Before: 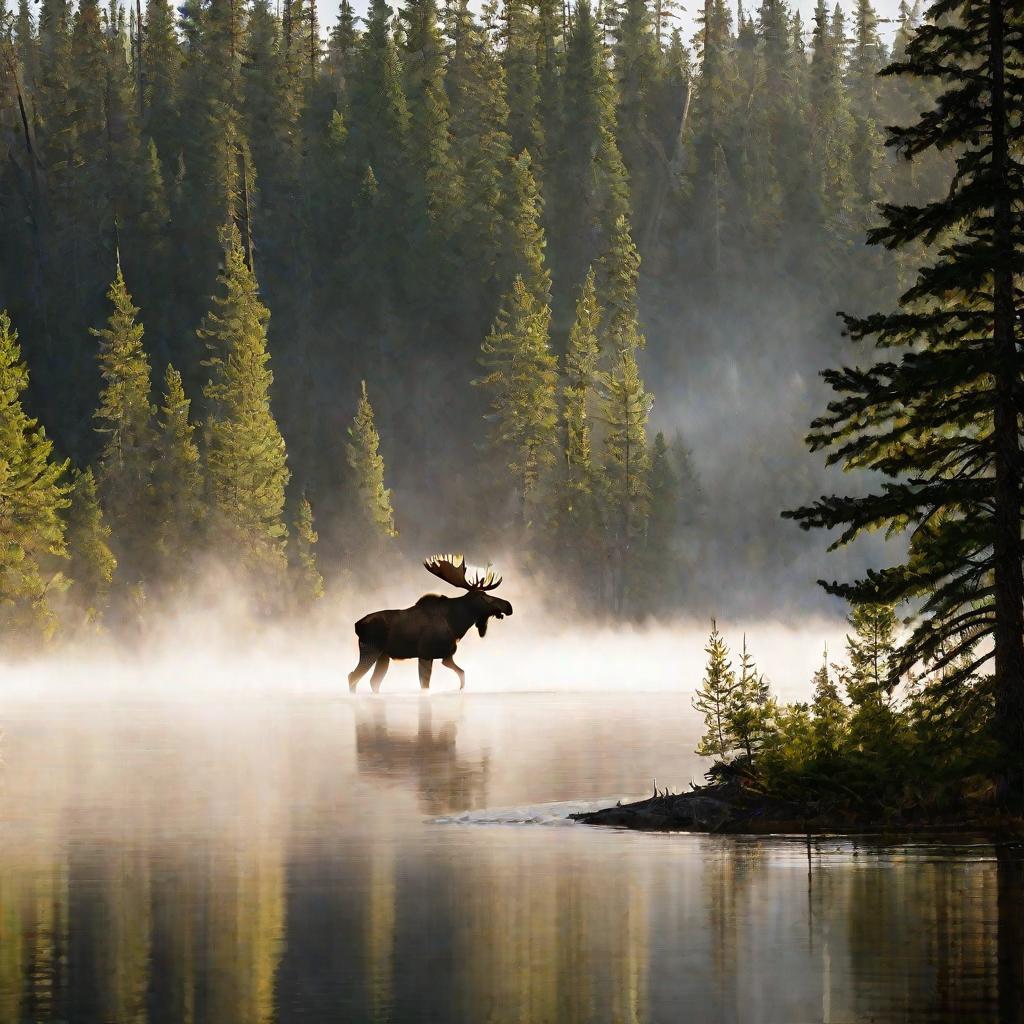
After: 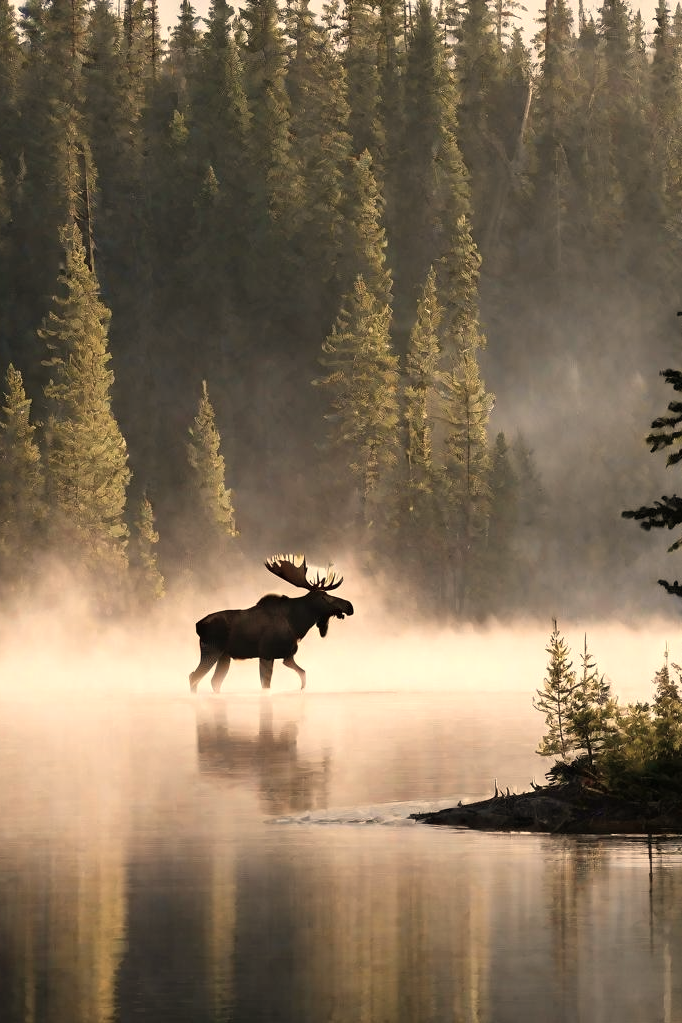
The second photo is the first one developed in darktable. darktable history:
crop and rotate: left 15.546%, right 17.787%
color correction: highlights a* 5.59, highlights b* 5.24, saturation 0.68
white balance: red 1.123, blue 0.83
